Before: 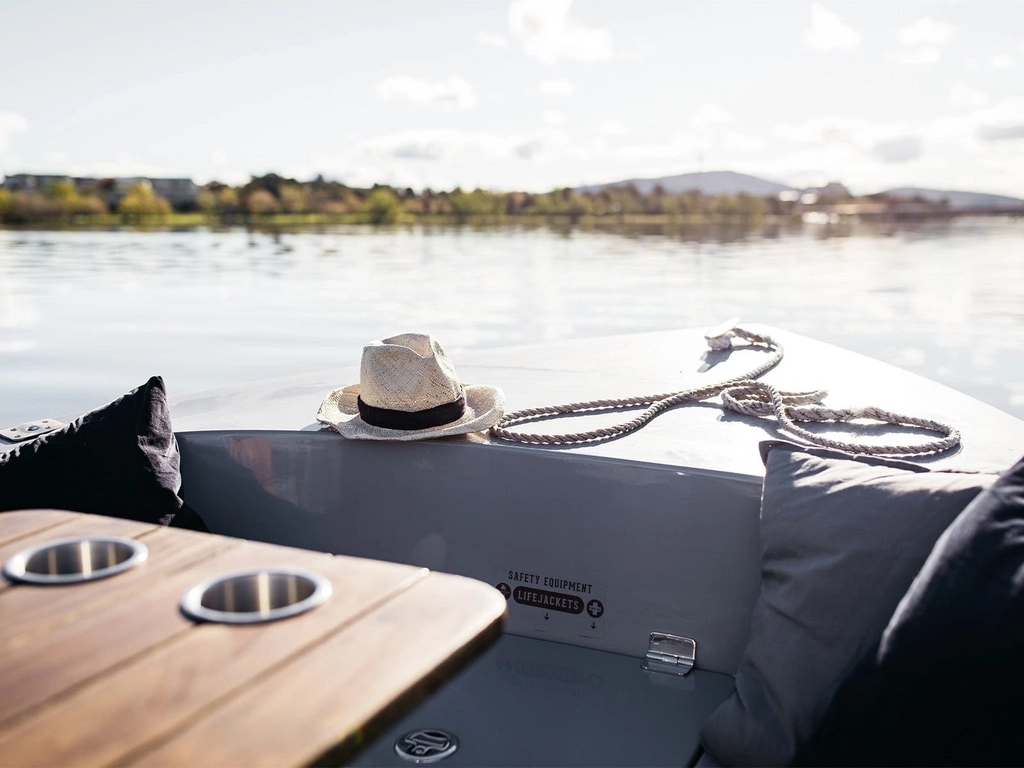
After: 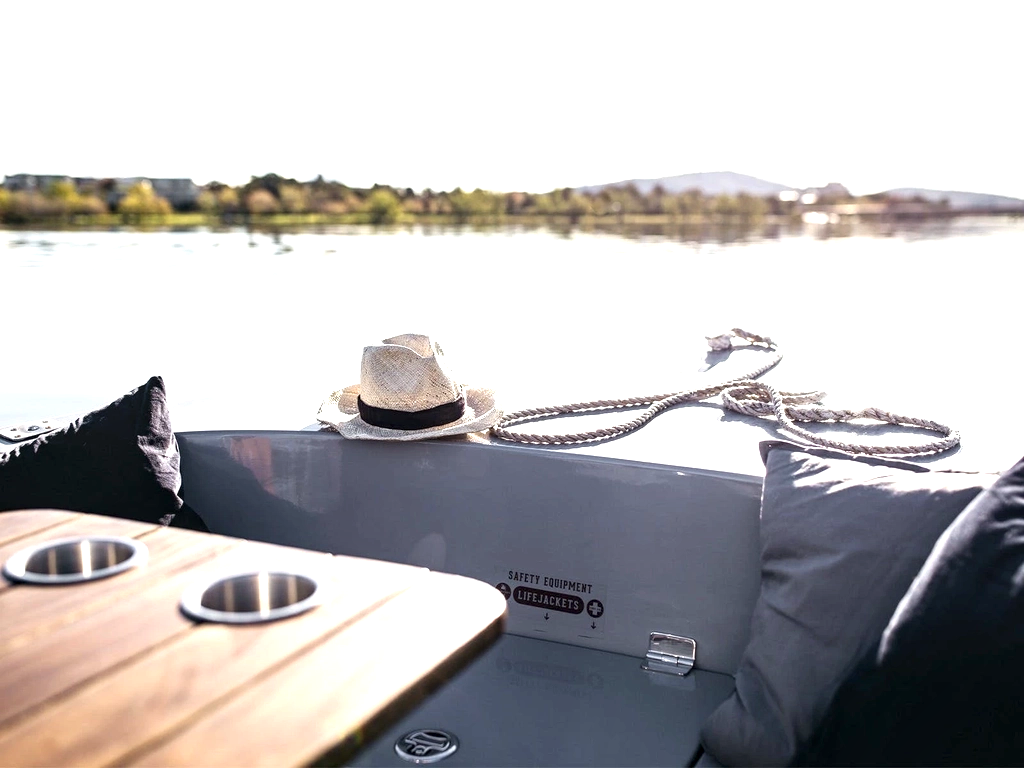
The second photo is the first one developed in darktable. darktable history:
exposure: black level correction 0, exposure 0.7 EV, compensate exposure bias true, compensate highlight preservation false
local contrast: highlights 83%, shadows 81%
